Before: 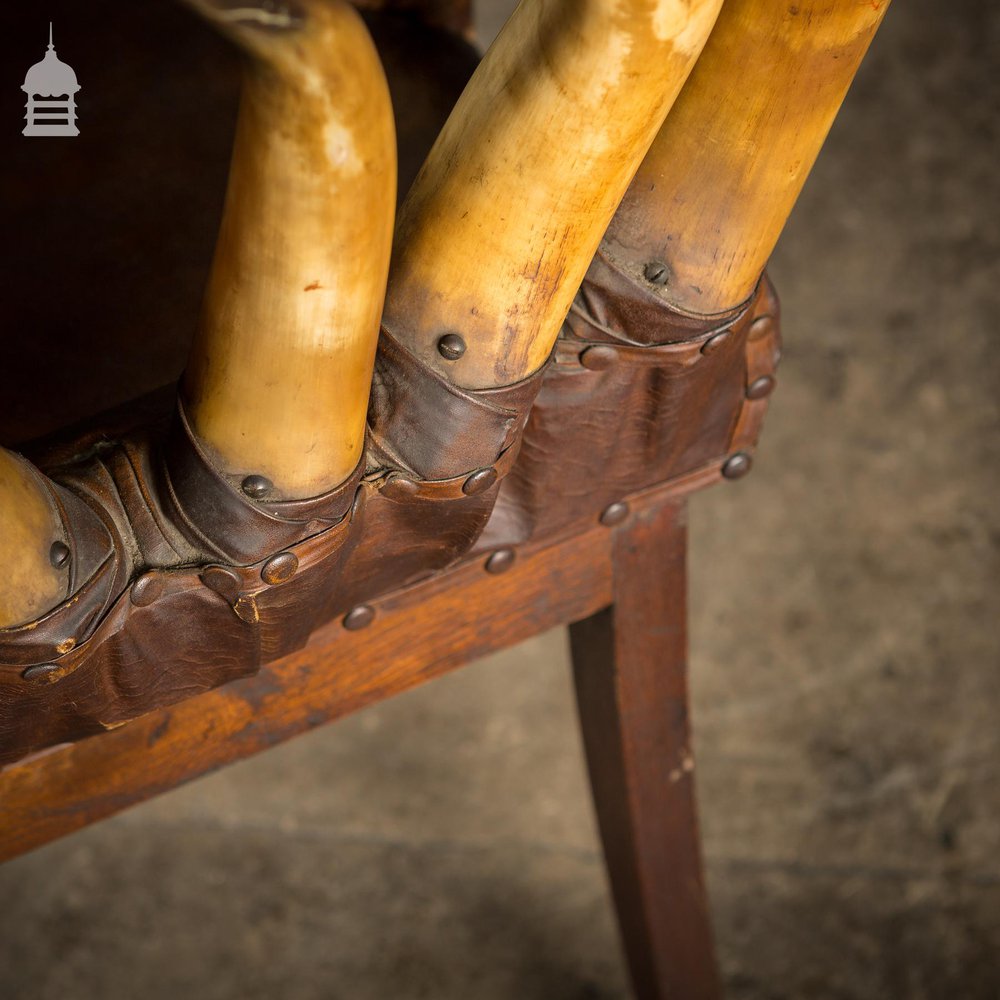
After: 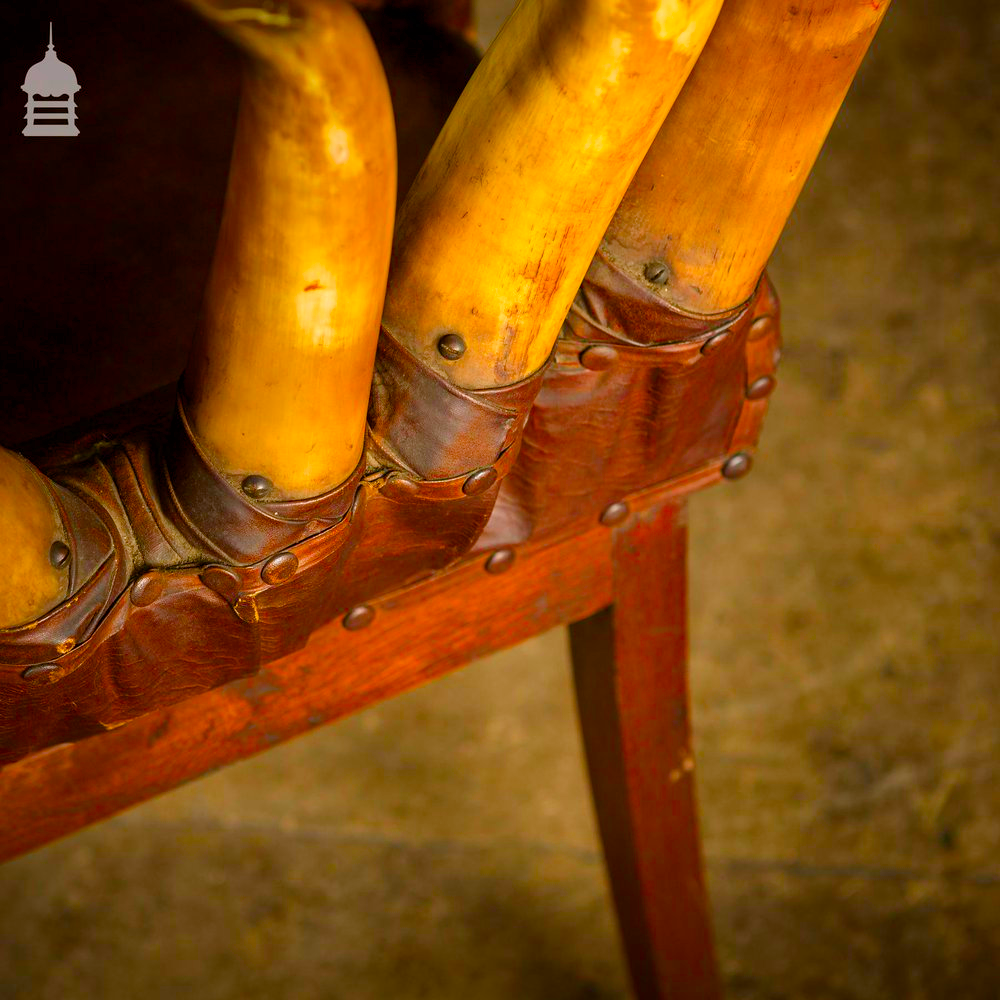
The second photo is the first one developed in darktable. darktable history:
color balance rgb: power › hue 314.44°, perceptual saturation grading › global saturation 34.995%, perceptual saturation grading › highlights -25.643%, perceptual saturation grading › shadows 49.445%, global vibrance 20%
contrast brightness saturation: saturation 0.486
